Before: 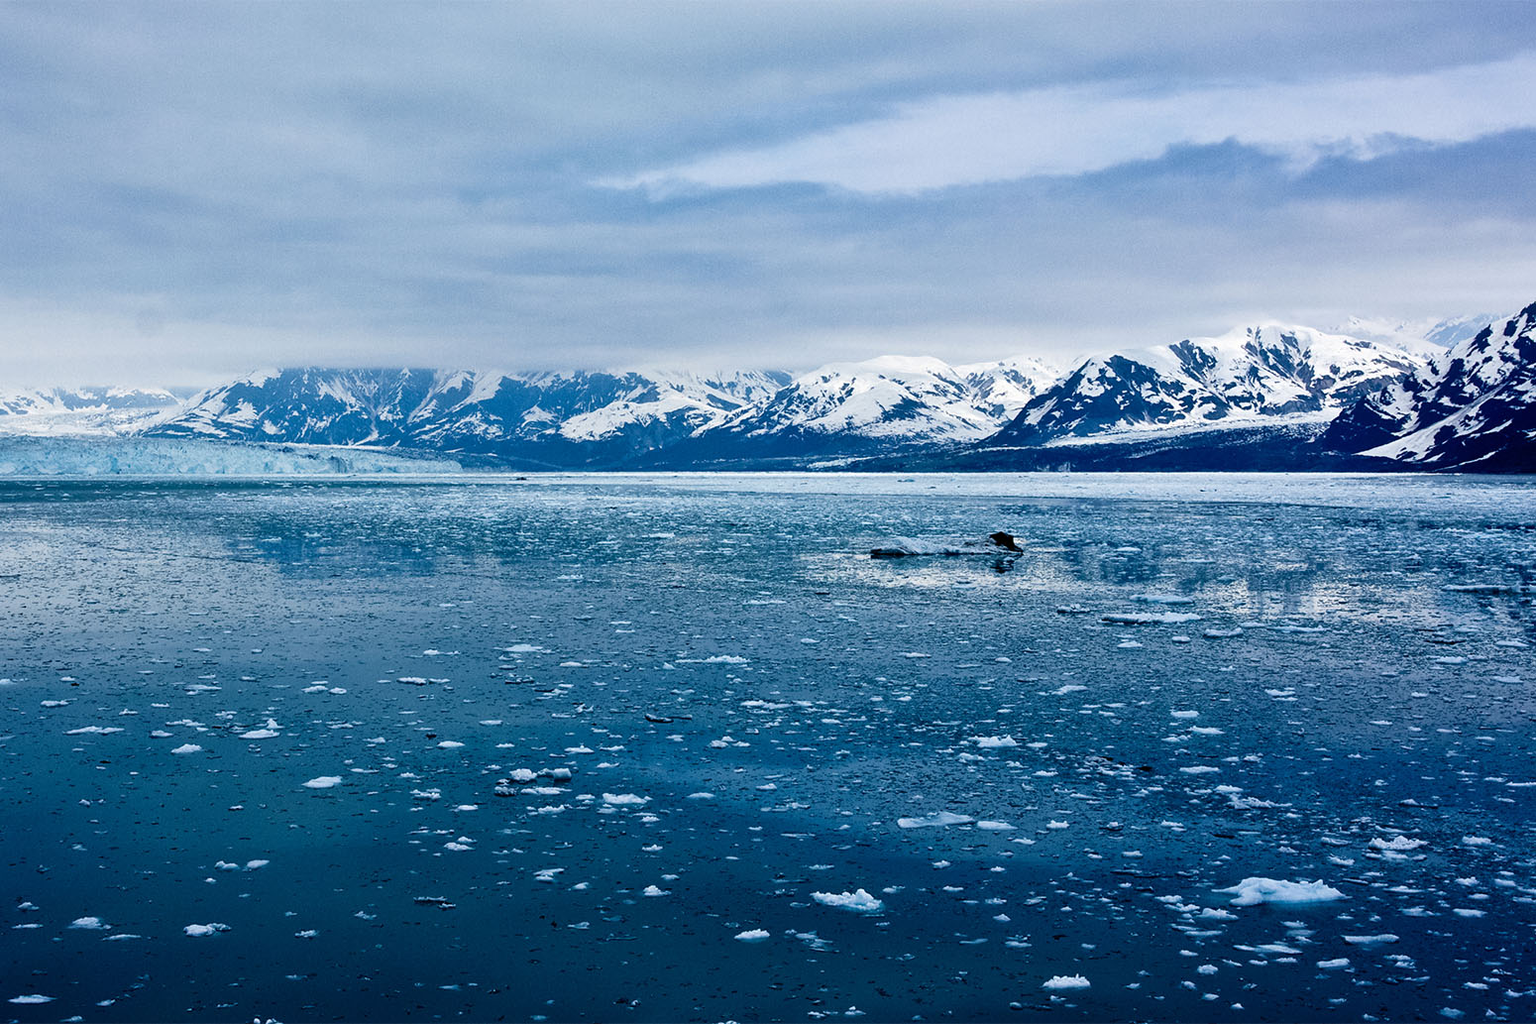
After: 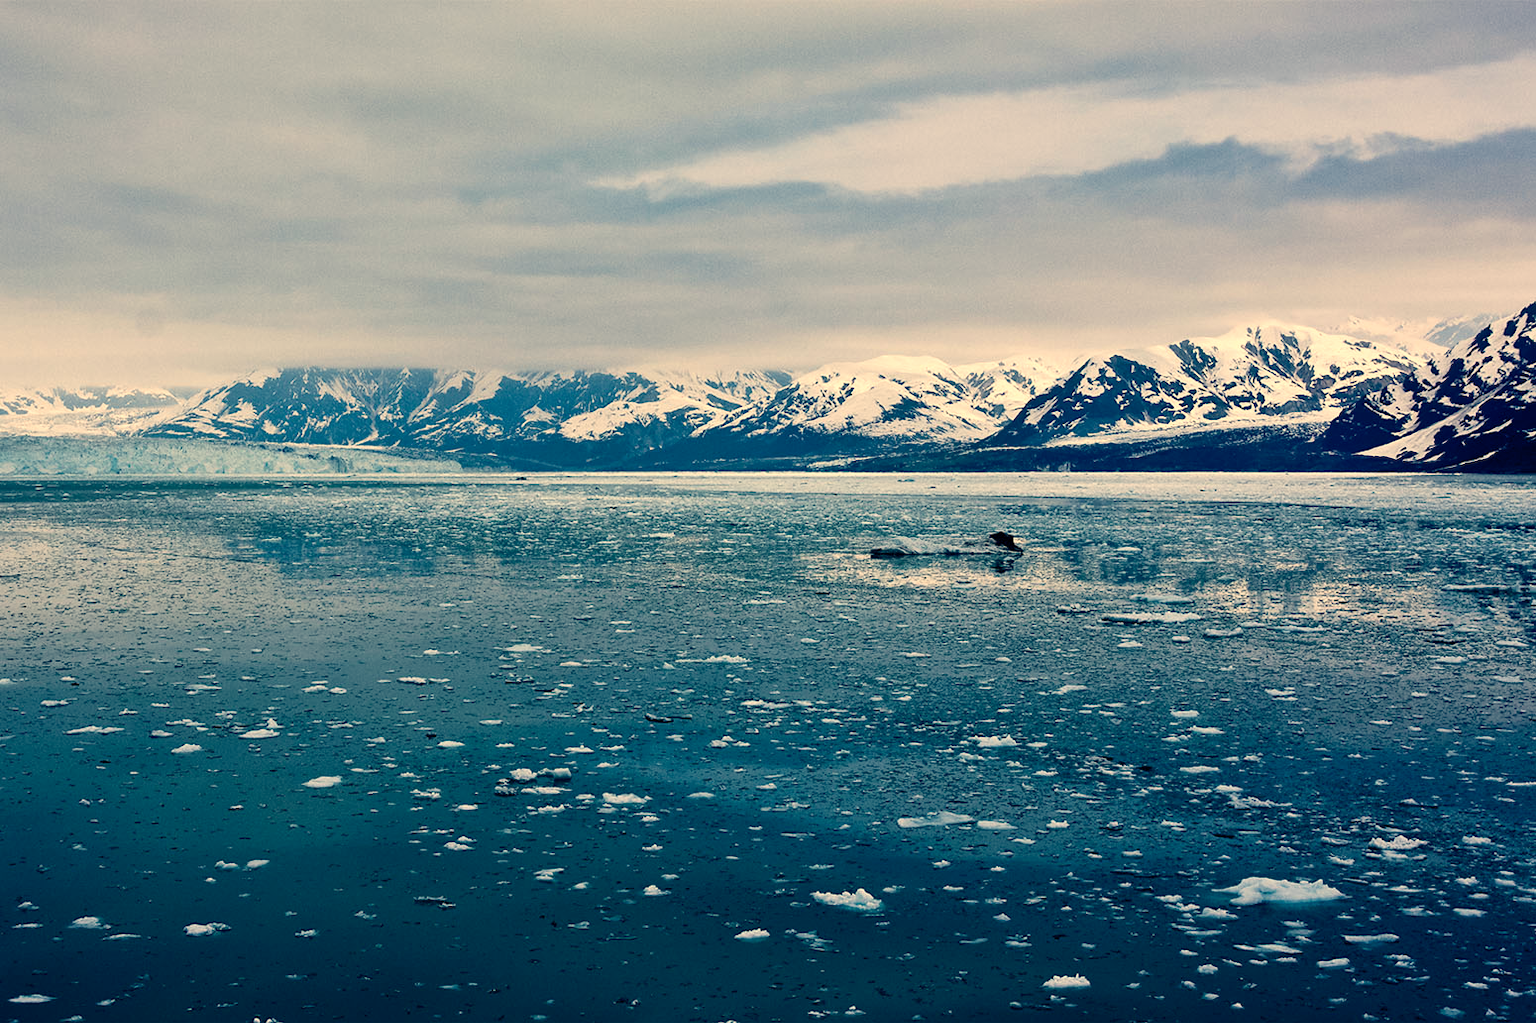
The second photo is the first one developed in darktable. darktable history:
white balance: red 1.138, green 0.996, blue 0.812
color balance rgb: shadows lift › hue 87.51°, highlights gain › chroma 1.62%, highlights gain › hue 55.1°, global offset › chroma 0.1%, global offset › hue 253.66°, linear chroma grading › global chroma 0.5%
